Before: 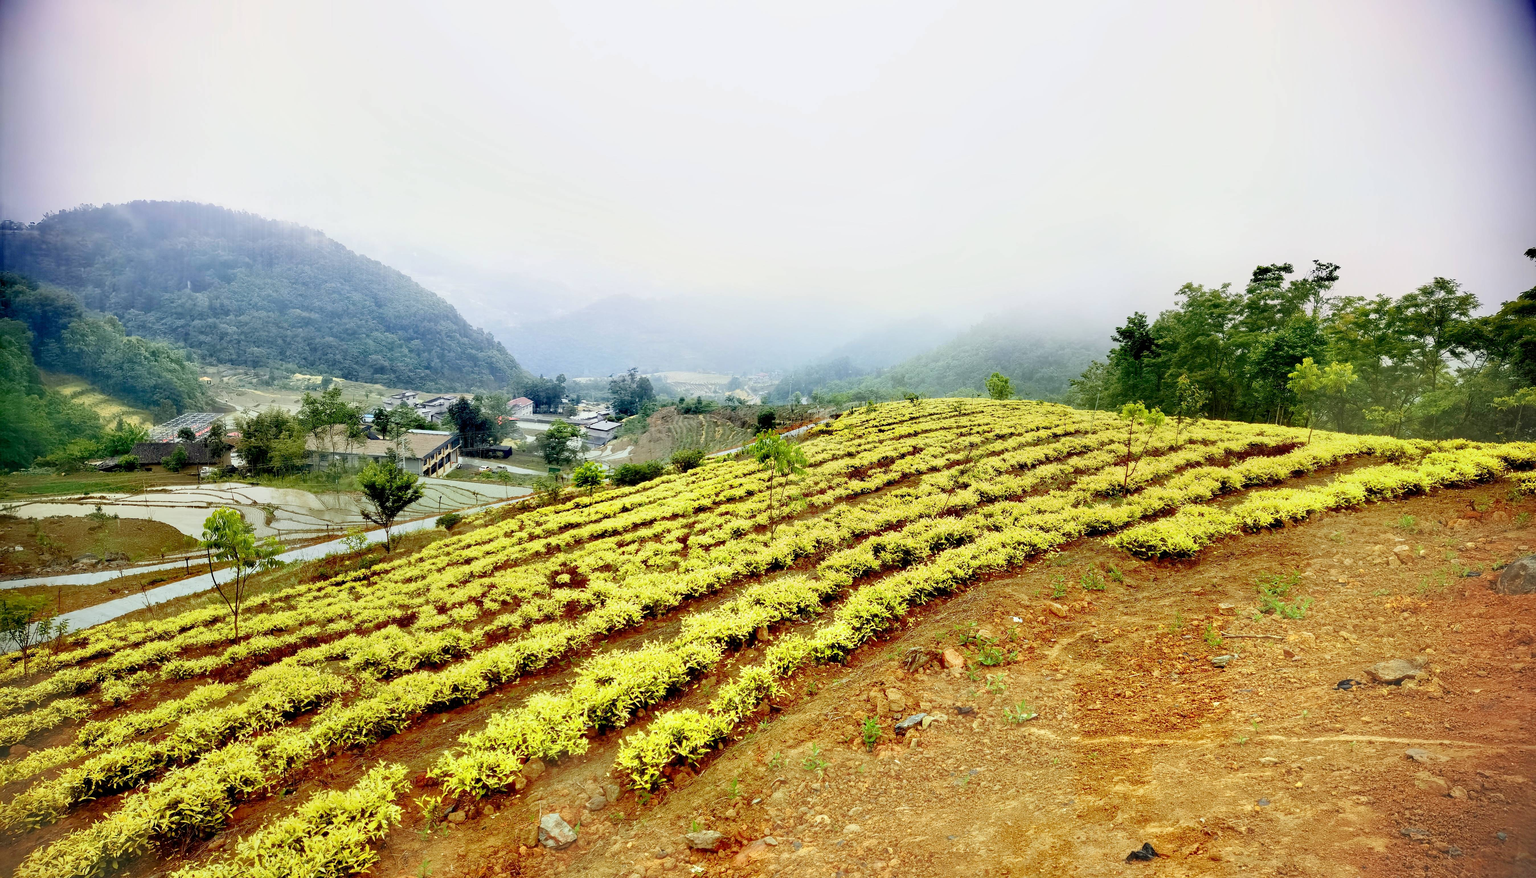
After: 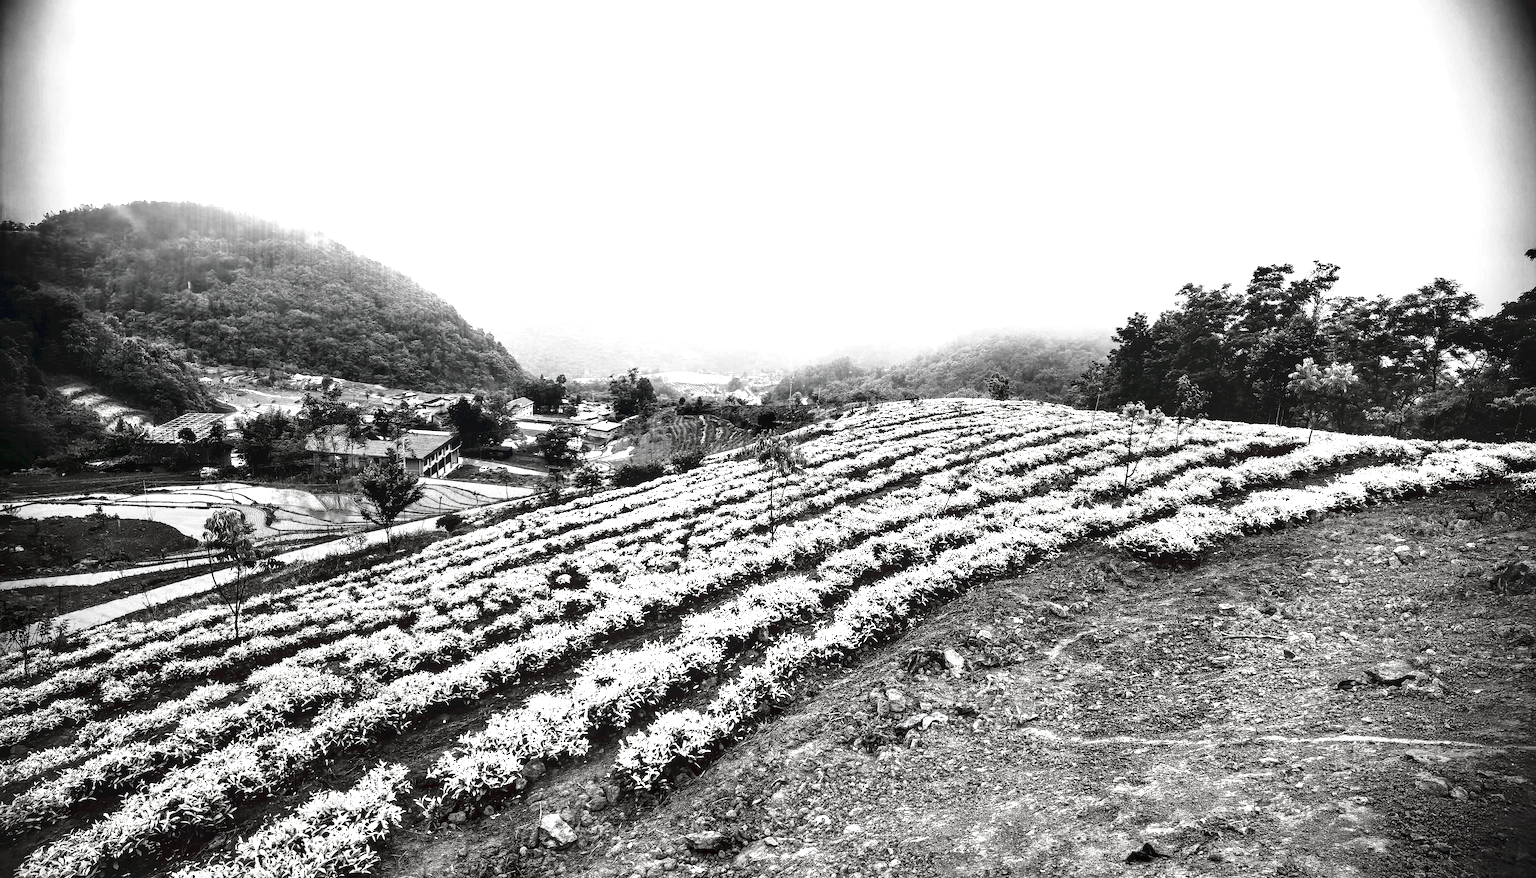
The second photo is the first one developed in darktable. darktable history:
local contrast: on, module defaults
exposure: black level correction 0.012, exposure 0.7 EV, compensate exposure bias true, compensate highlight preservation false
contrast brightness saturation: contrast 0.021, brightness -0.99, saturation -0.987
tone curve: curves: ch0 [(0, 0) (0.003, 0.023) (0.011, 0.025) (0.025, 0.029) (0.044, 0.047) (0.069, 0.079) (0.1, 0.113) (0.136, 0.152) (0.177, 0.199) (0.224, 0.26) (0.277, 0.333) (0.335, 0.404) (0.399, 0.48) (0.468, 0.559) (0.543, 0.635) (0.623, 0.713) (0.709, 0.797) (0.801, 0.879) (0.898, 0.953) (1, 1)], preserve colors none
